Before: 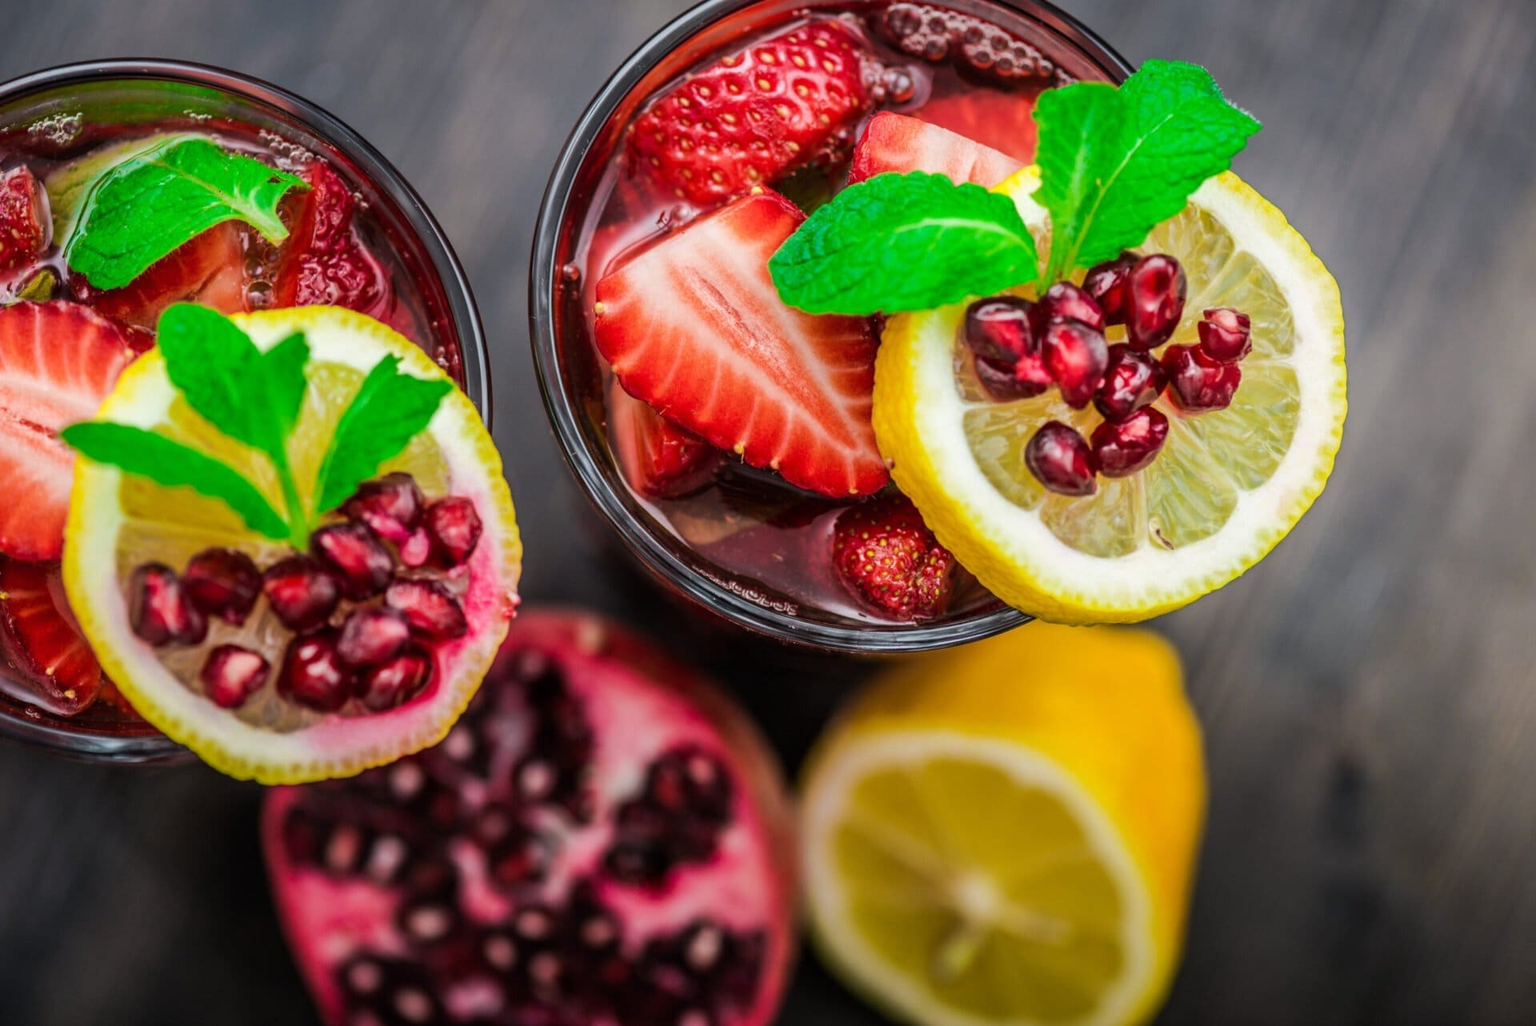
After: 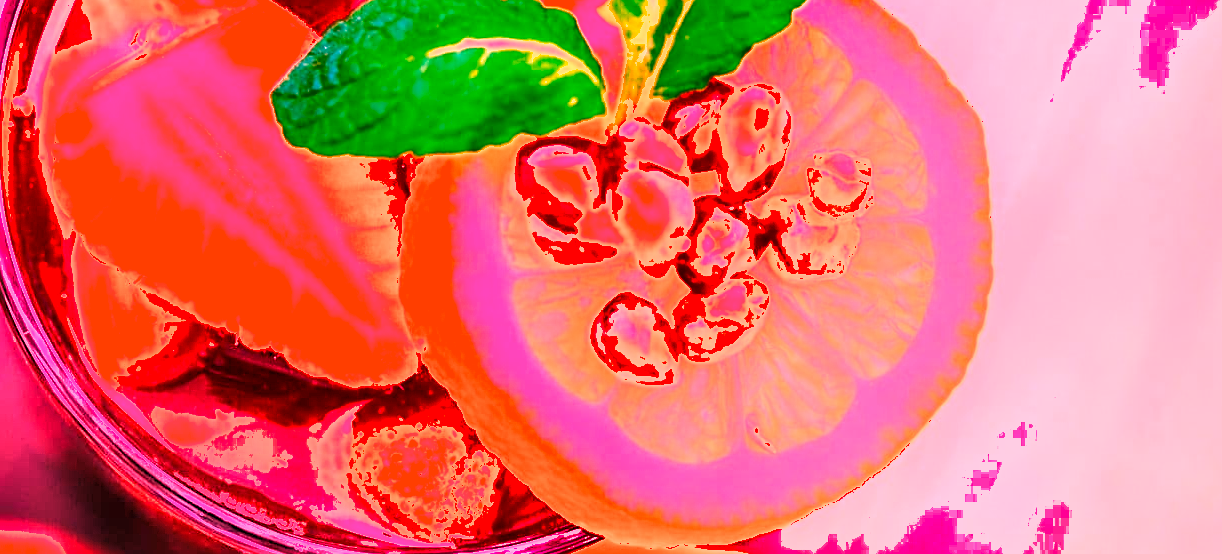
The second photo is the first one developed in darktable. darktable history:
levels: levels [0.016, 0.484, 0.953]
white balance: red 4.26, blue 1.802
crop: left 36.005%, top 18.293%, right 0.31%, bottom 38.444%
shadows and highlights: low approximation 0.01, soften with gaussian
sharpen: on, module defaults
